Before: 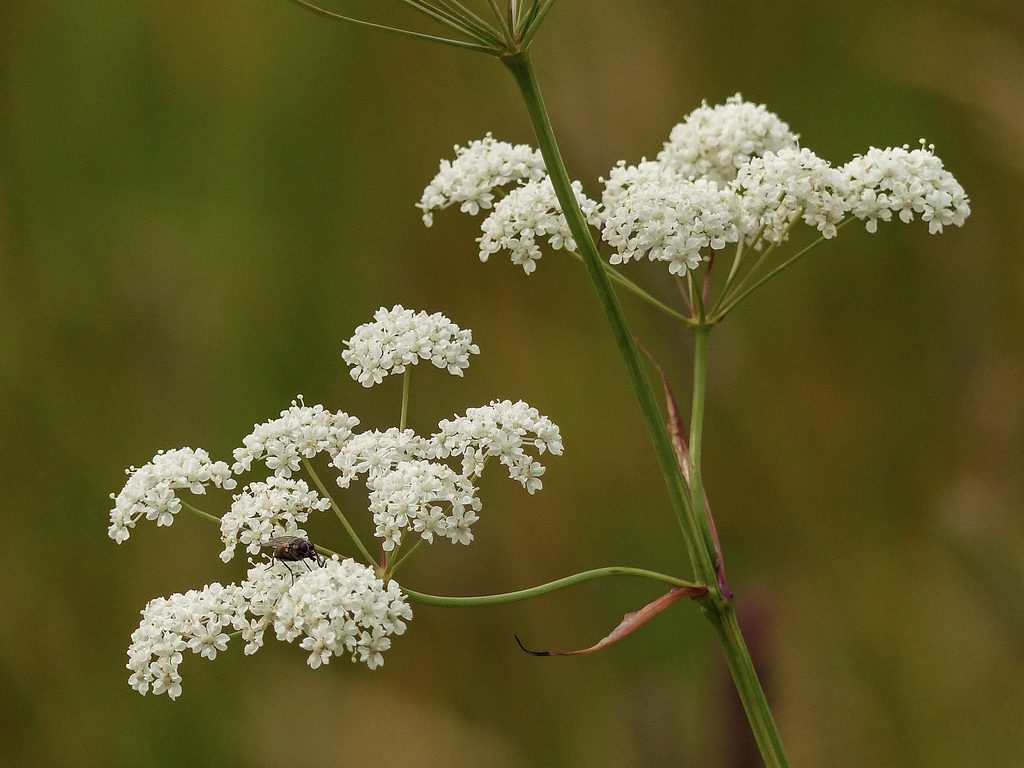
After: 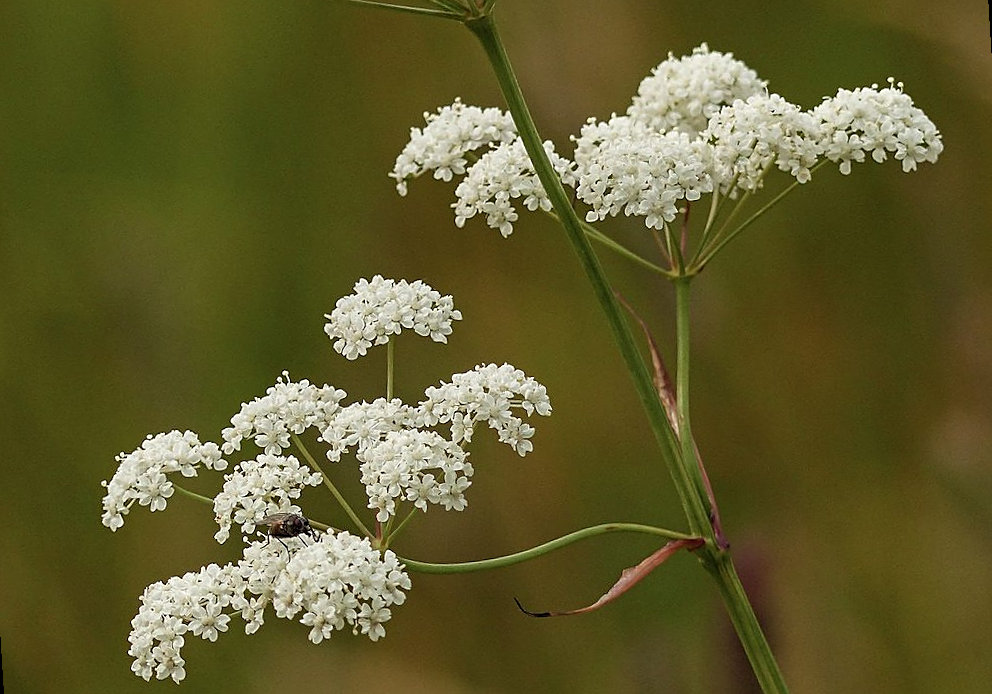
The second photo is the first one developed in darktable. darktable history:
rotate and perspective: rotation -3.52°, crop left 0.036, crop right 0.964, crop top 0.081, crop bottom 0.919
sharpen: on, module defaults
